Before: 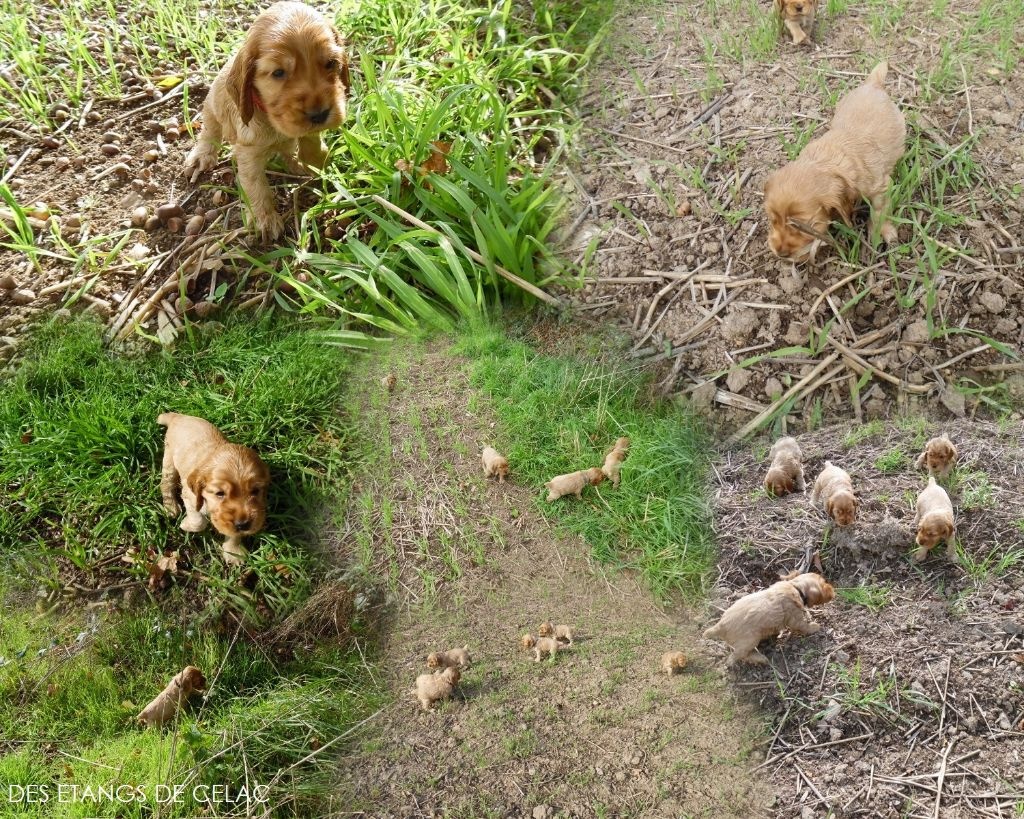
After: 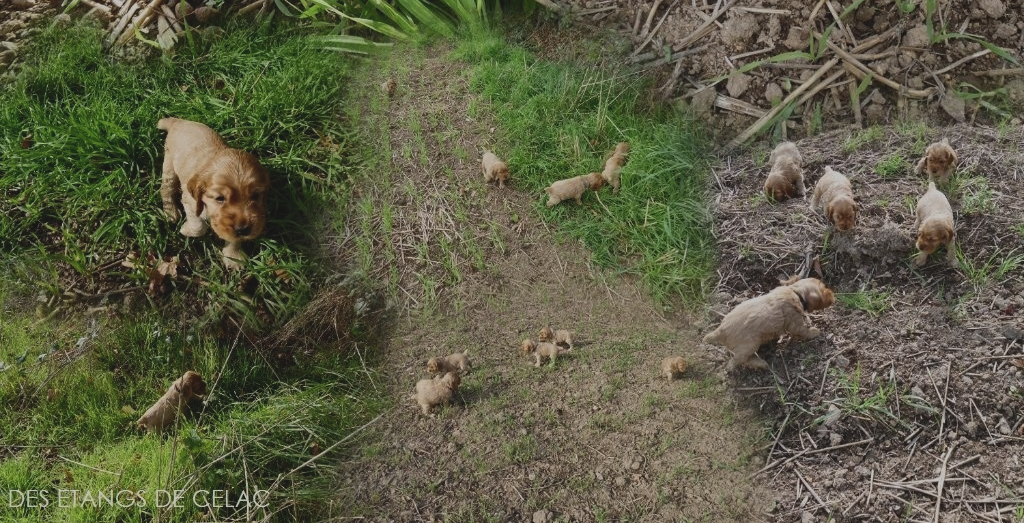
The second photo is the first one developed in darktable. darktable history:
crop and rotate: top 36.1%
contrast brightness saturation: contrast 0.149, brightness 0.054
exposure: black level correction -0.016, exposure -1.112 EV, compensate highlight preservation false
